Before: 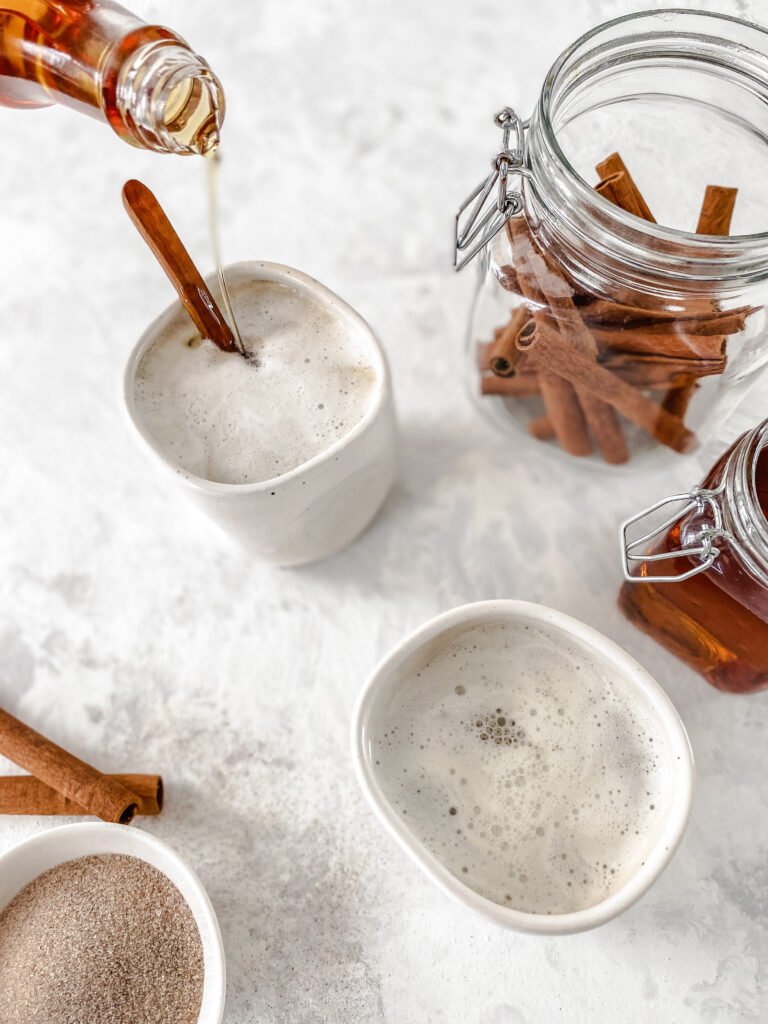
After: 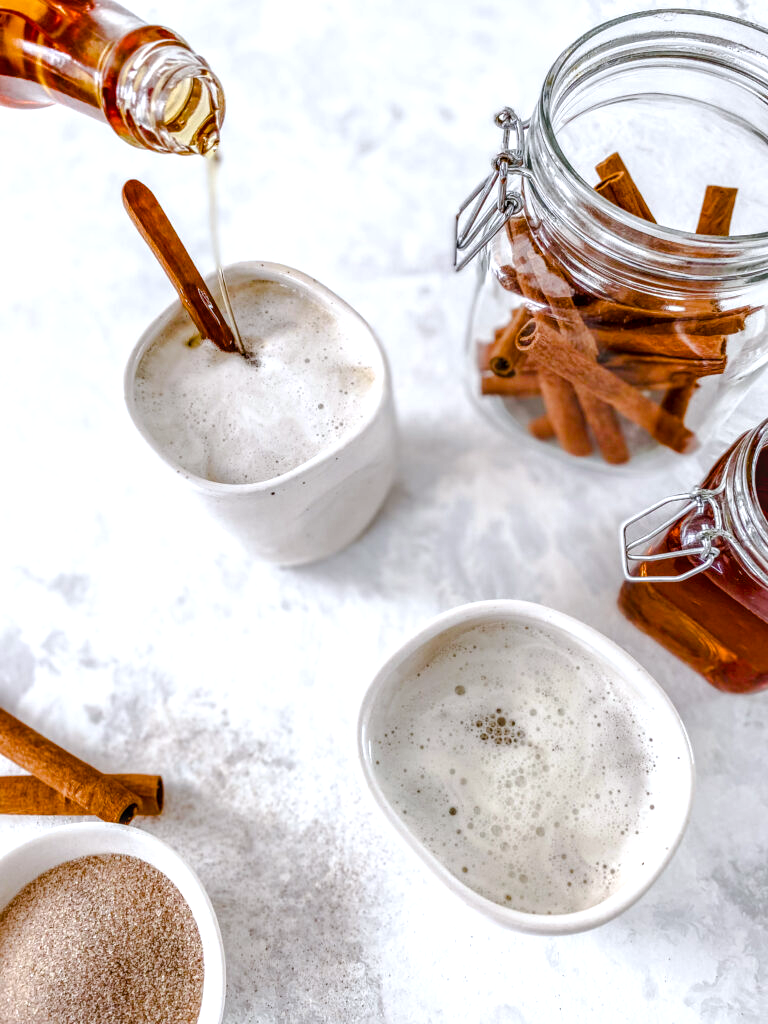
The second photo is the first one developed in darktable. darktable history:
color balance rgb: shadows lift › luminance -9.527%, power › hue 209.17°, highlights gain › luminance 16.453%, highlights gain › chroma 2.933%, highlights gain › hue 262.17°, perceptual saturation grading › global saturation 55.935%, perceptual saturation grading › highlights -50.411%, perceptual saturation grading › mid-tones 39.848%, perceptual saturation grading › shadows 31.207%, global vibrance 2.428%
local contrast: on, module defaults
